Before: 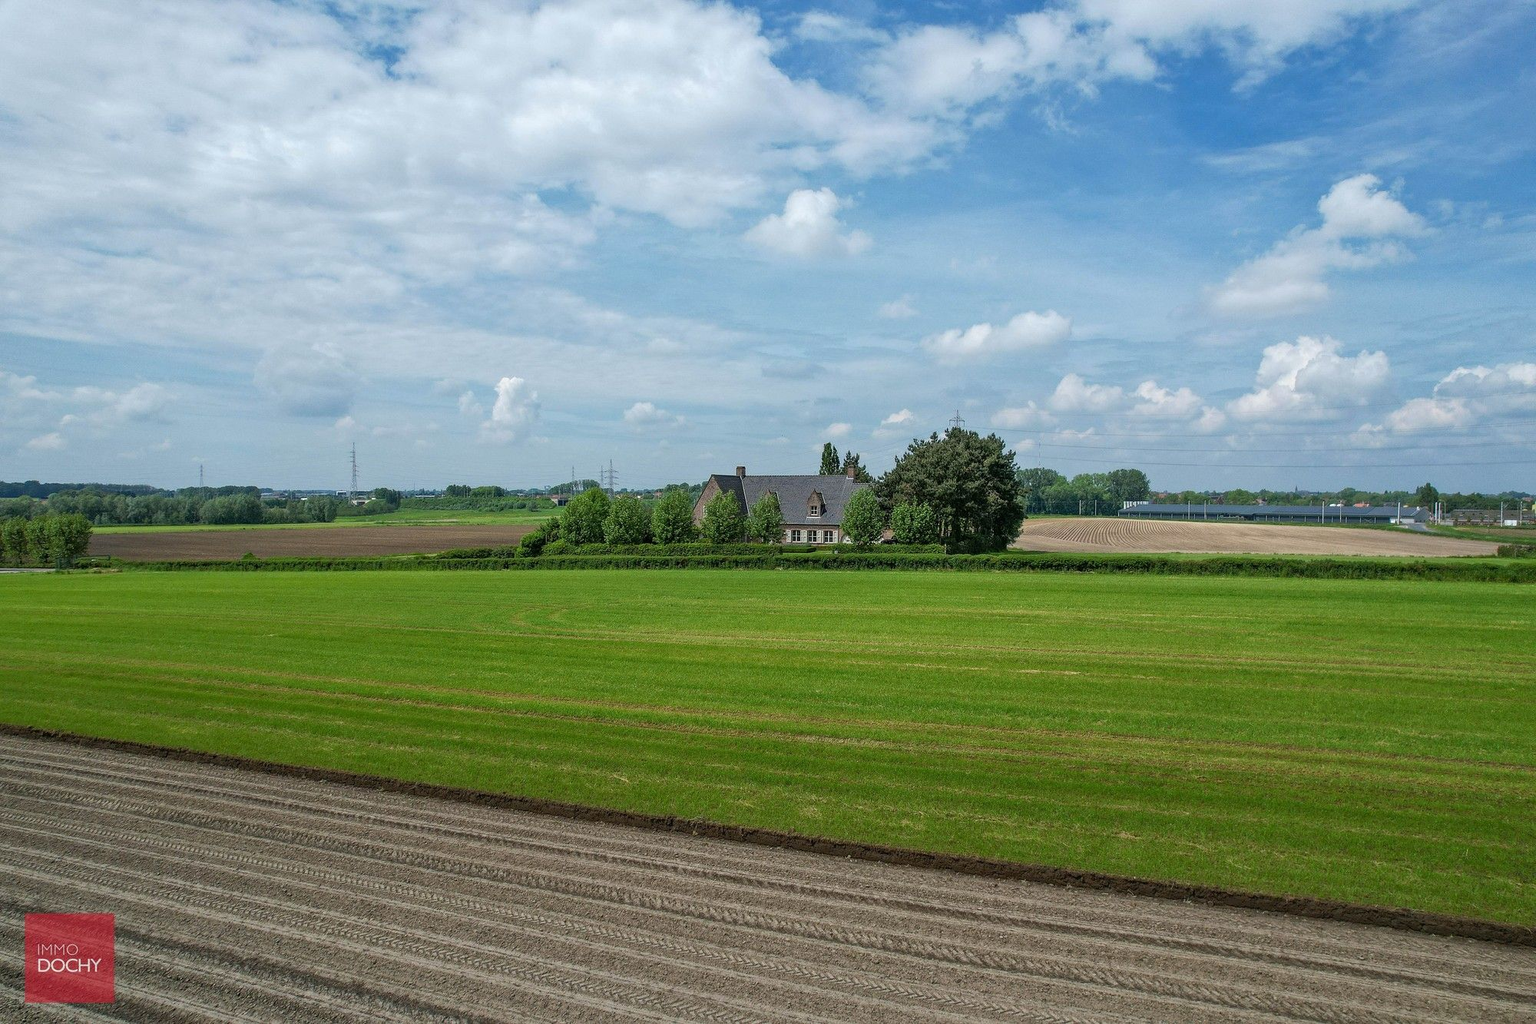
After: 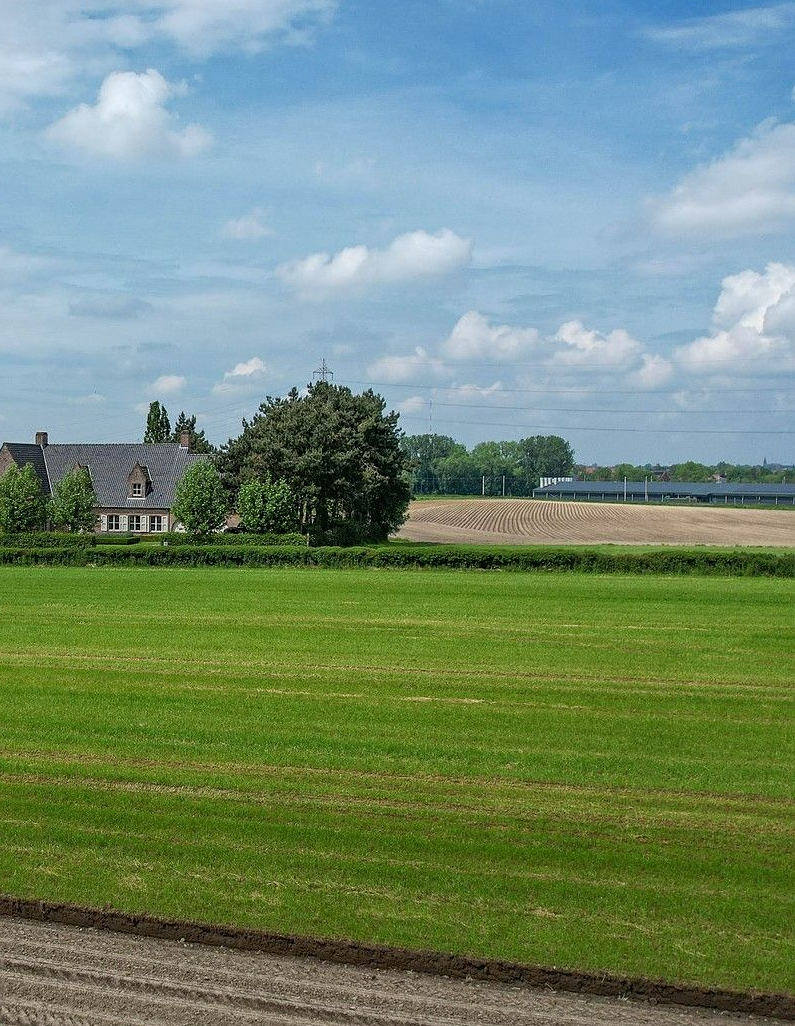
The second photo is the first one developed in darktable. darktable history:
crop: left 46.194%, top 13.201%, right 14.05%, bottom 9.816%
sharpen: amount 0.205
